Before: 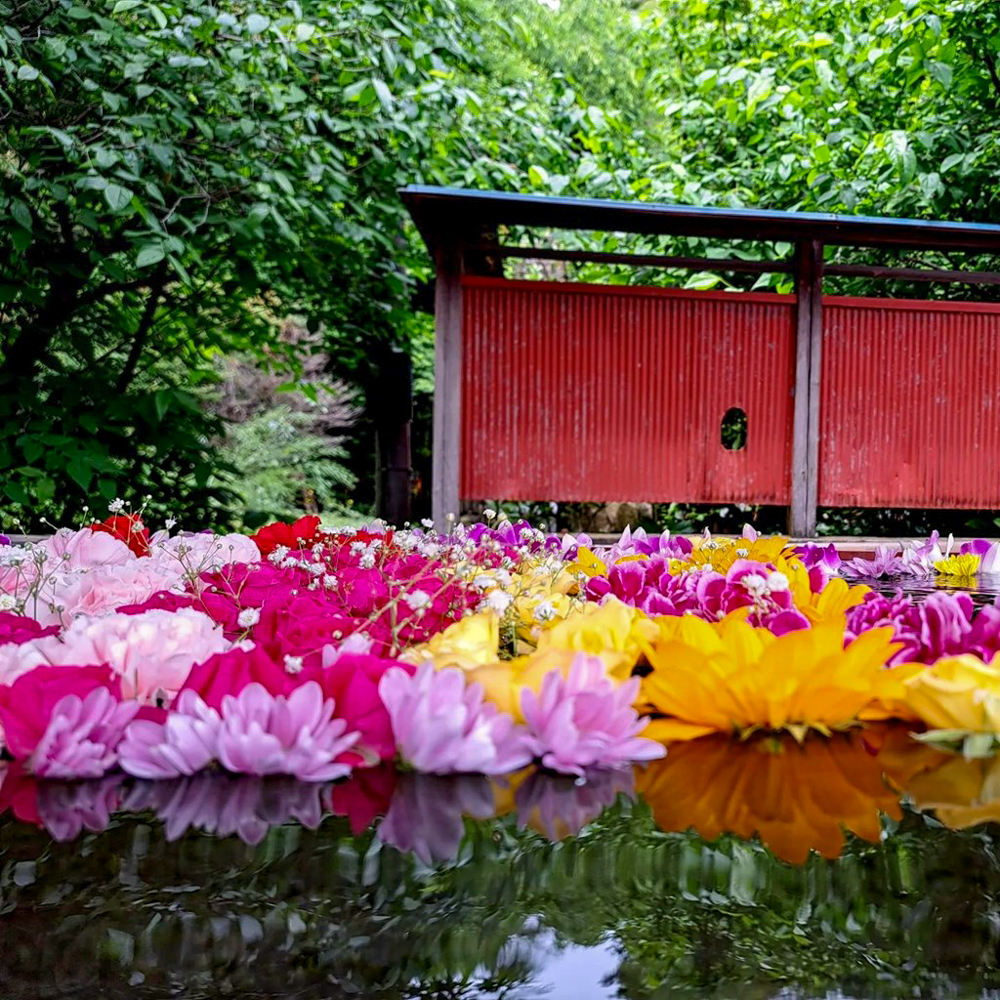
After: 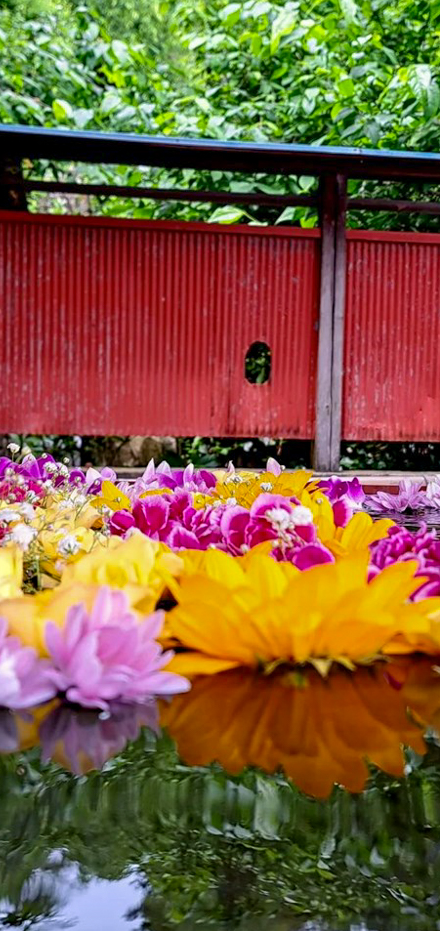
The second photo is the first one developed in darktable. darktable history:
crop: left 47.628%, top 6.643%, right 7.874%
